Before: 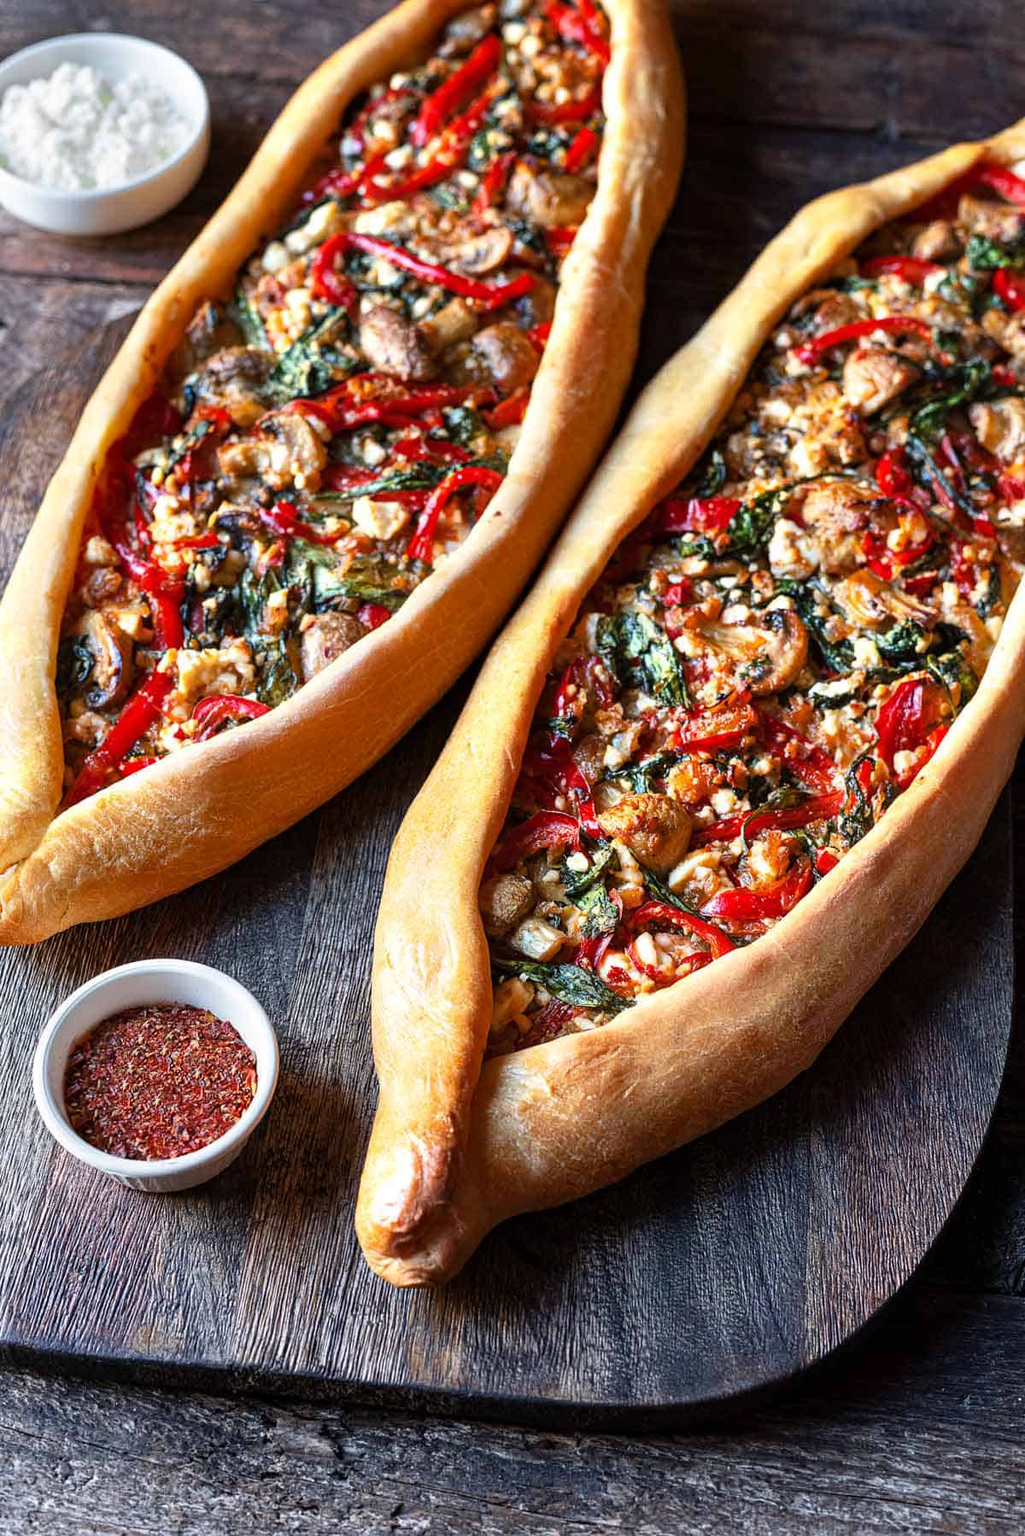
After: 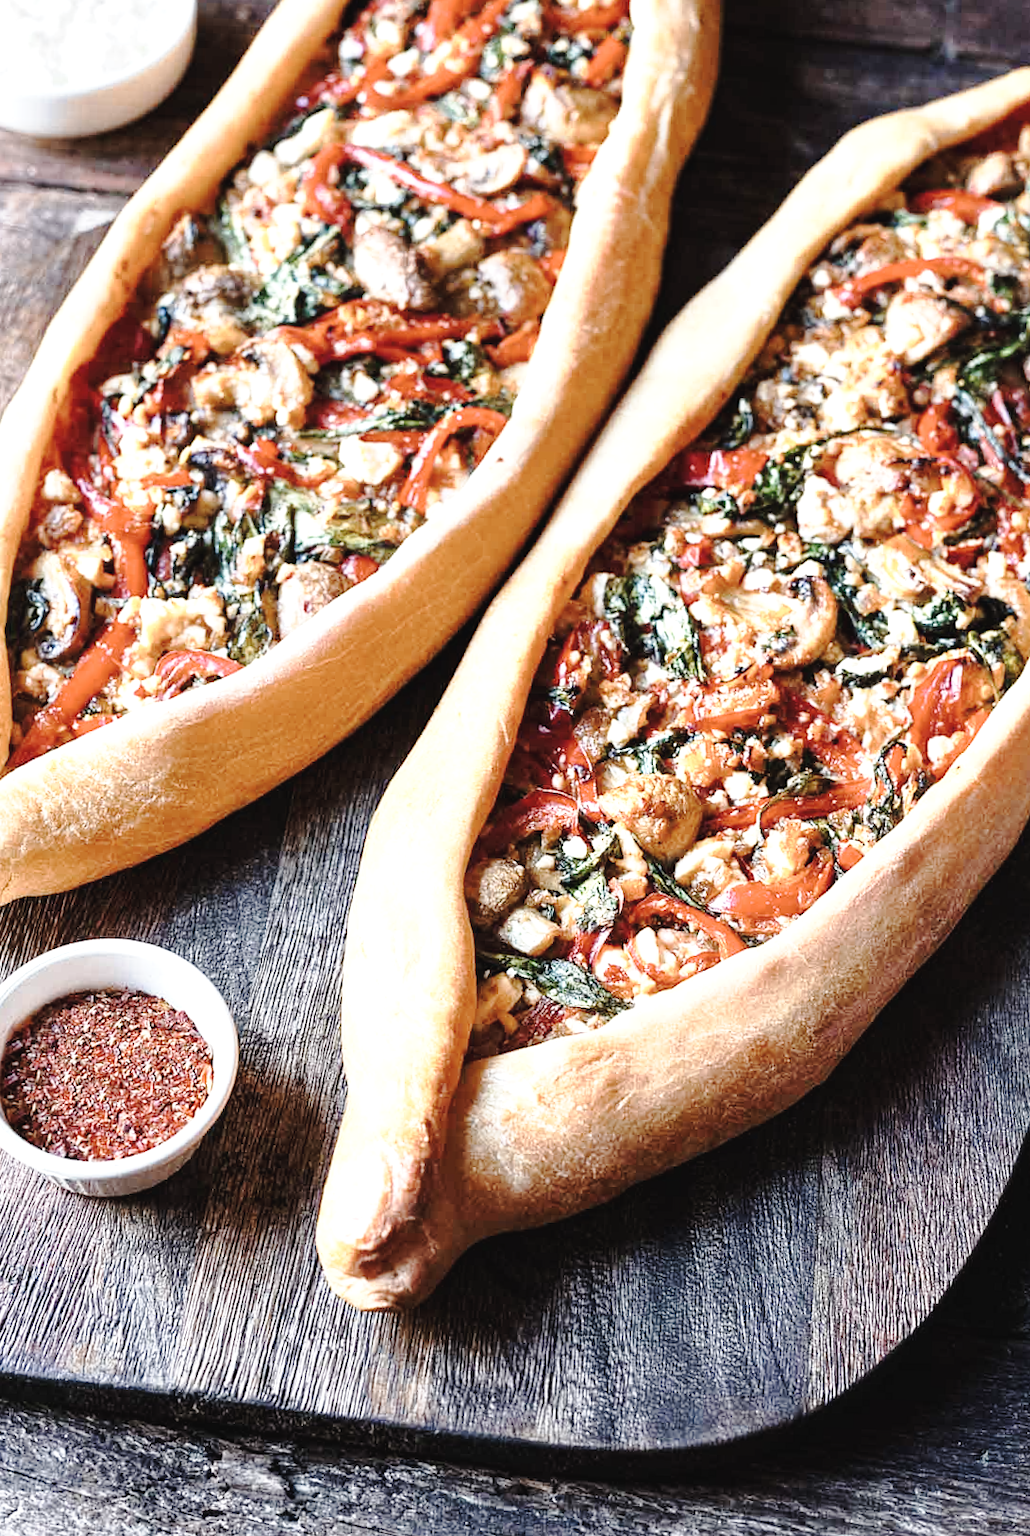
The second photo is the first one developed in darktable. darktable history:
tone curve: curves: ch0 [(0, 0.019) (0.078, 0.058) (0.223, 0.217) (0.424, 0.553) (0.631, 0.764) (0.816, 0.932) (1, 1)]; ch1 [(0, 0) (0.262, 0.227) (0.417, 0.386) (0.469, 0.467) (0.502, 0.503) (0.544, 0.548) (0.57, 0.579) (0.608, 0.62) (0.65, 0.68) (0.994, 0.987)]; ch2 [(0, 0) (0.262, 0.188) (0.5, 0.504) (0.553, 0.592) (0.599, 0.653) (1, 1)], preserve colors none
contrast brightness saturation: contrast -0.042, saturation -0.401
crop and rotate: angle -1.91°, left 3.083%, top 4.237%, right 1.4%, bottom 0.771%
exposure: black level correction 0, exposure 0.695 EV, compensate exposure bias true, compensate highlight preservation false
